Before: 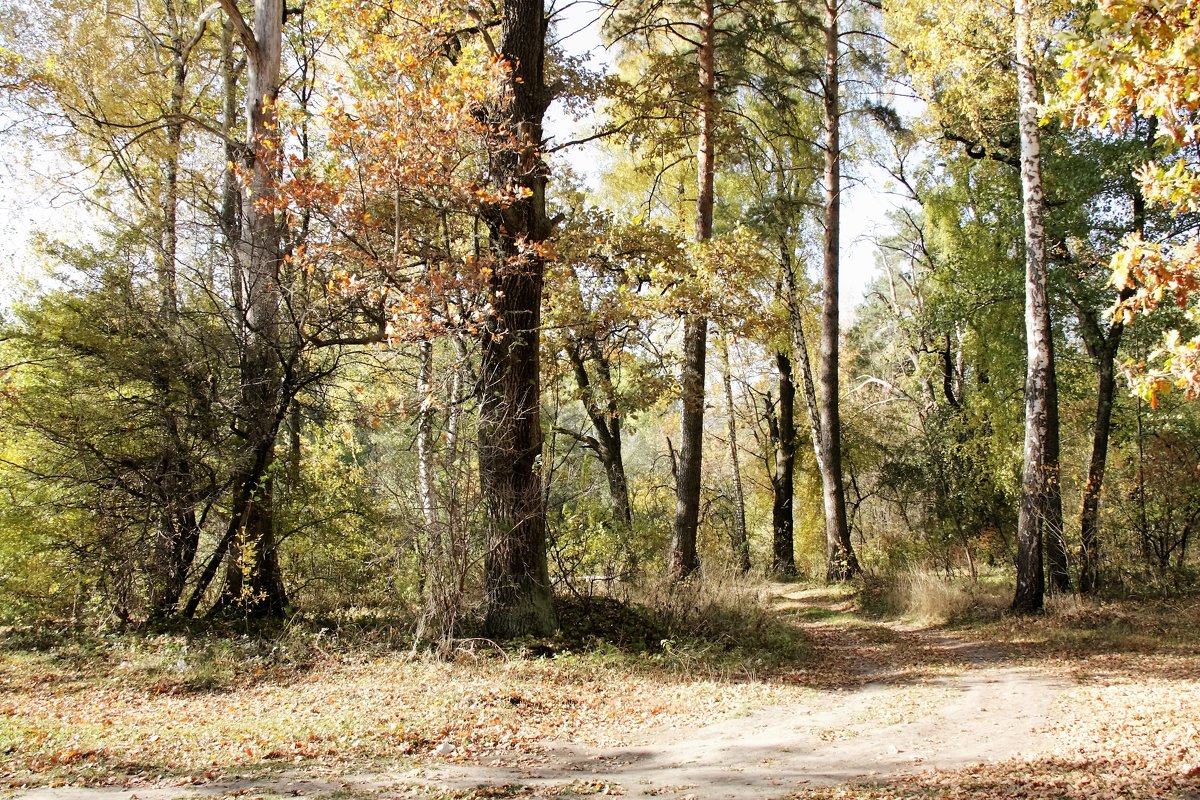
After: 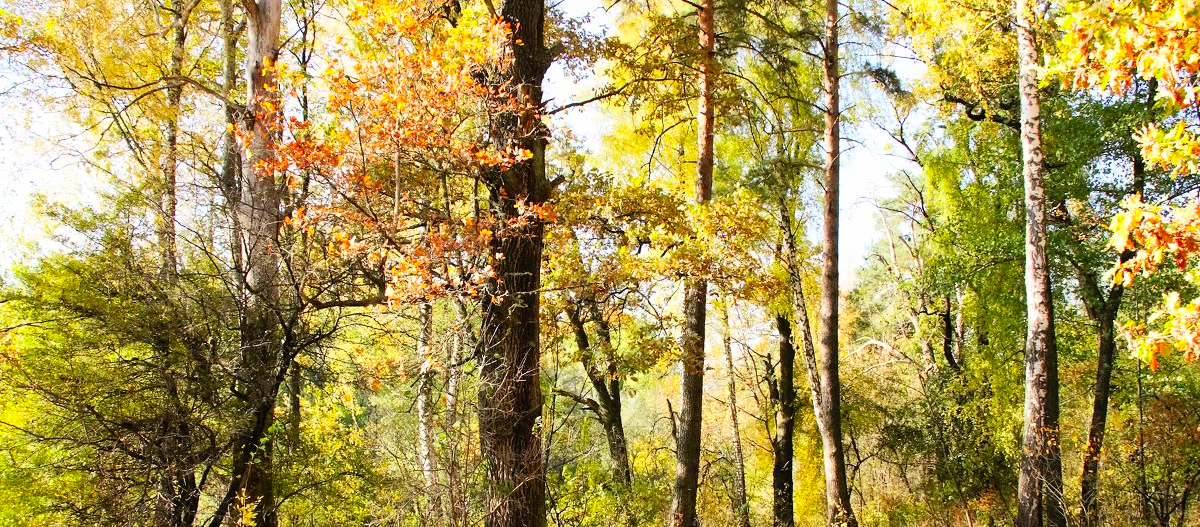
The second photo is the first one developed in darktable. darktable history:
contrast brightness saturation: contrast 0.198, brightness 0.203, saturation 0.789
crop and rotate: top 4.801%, bottom 29.318%
